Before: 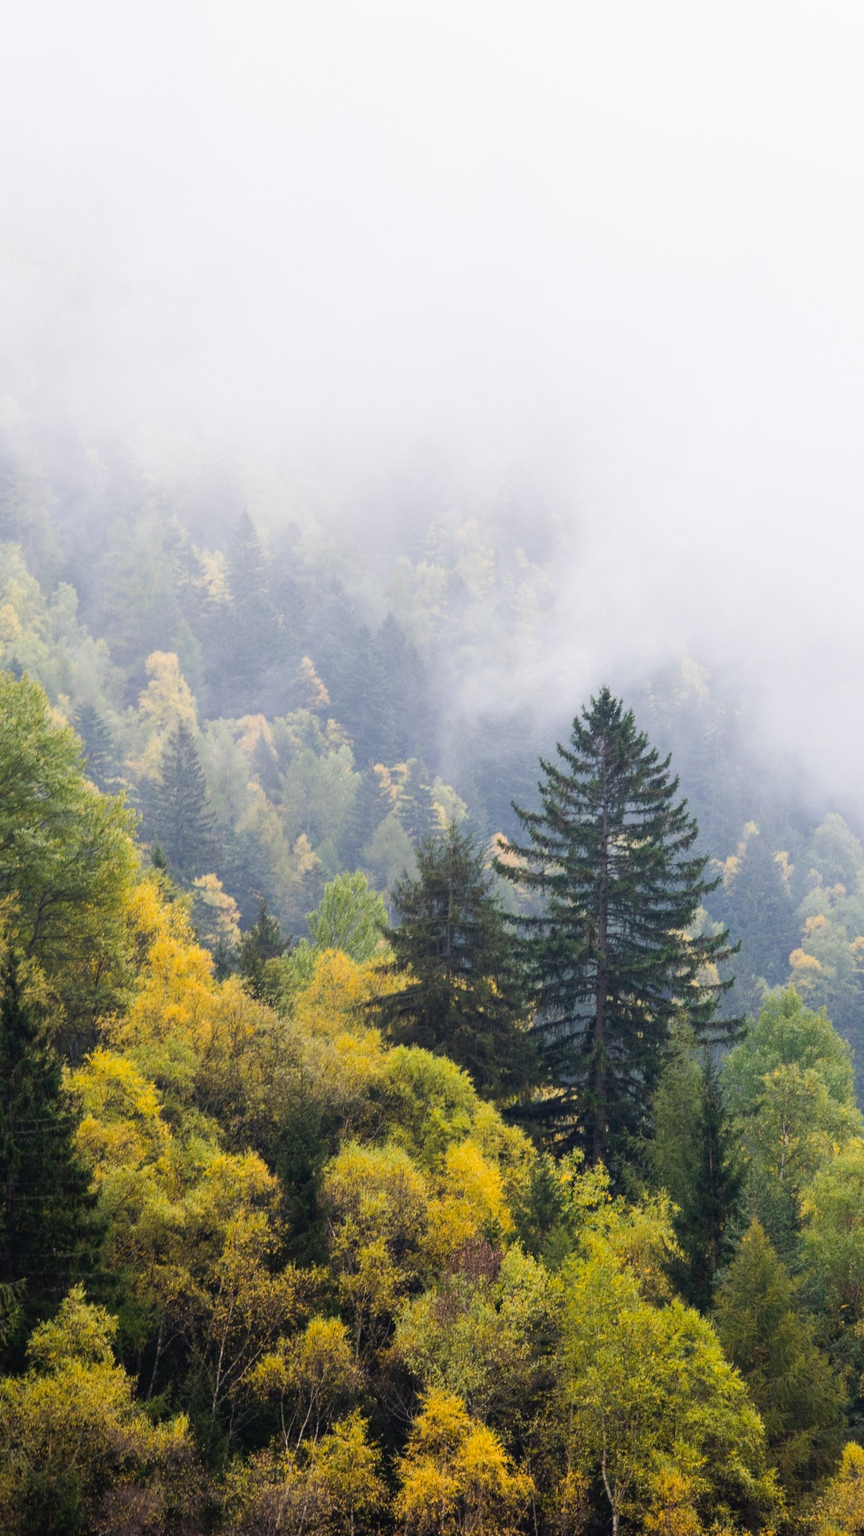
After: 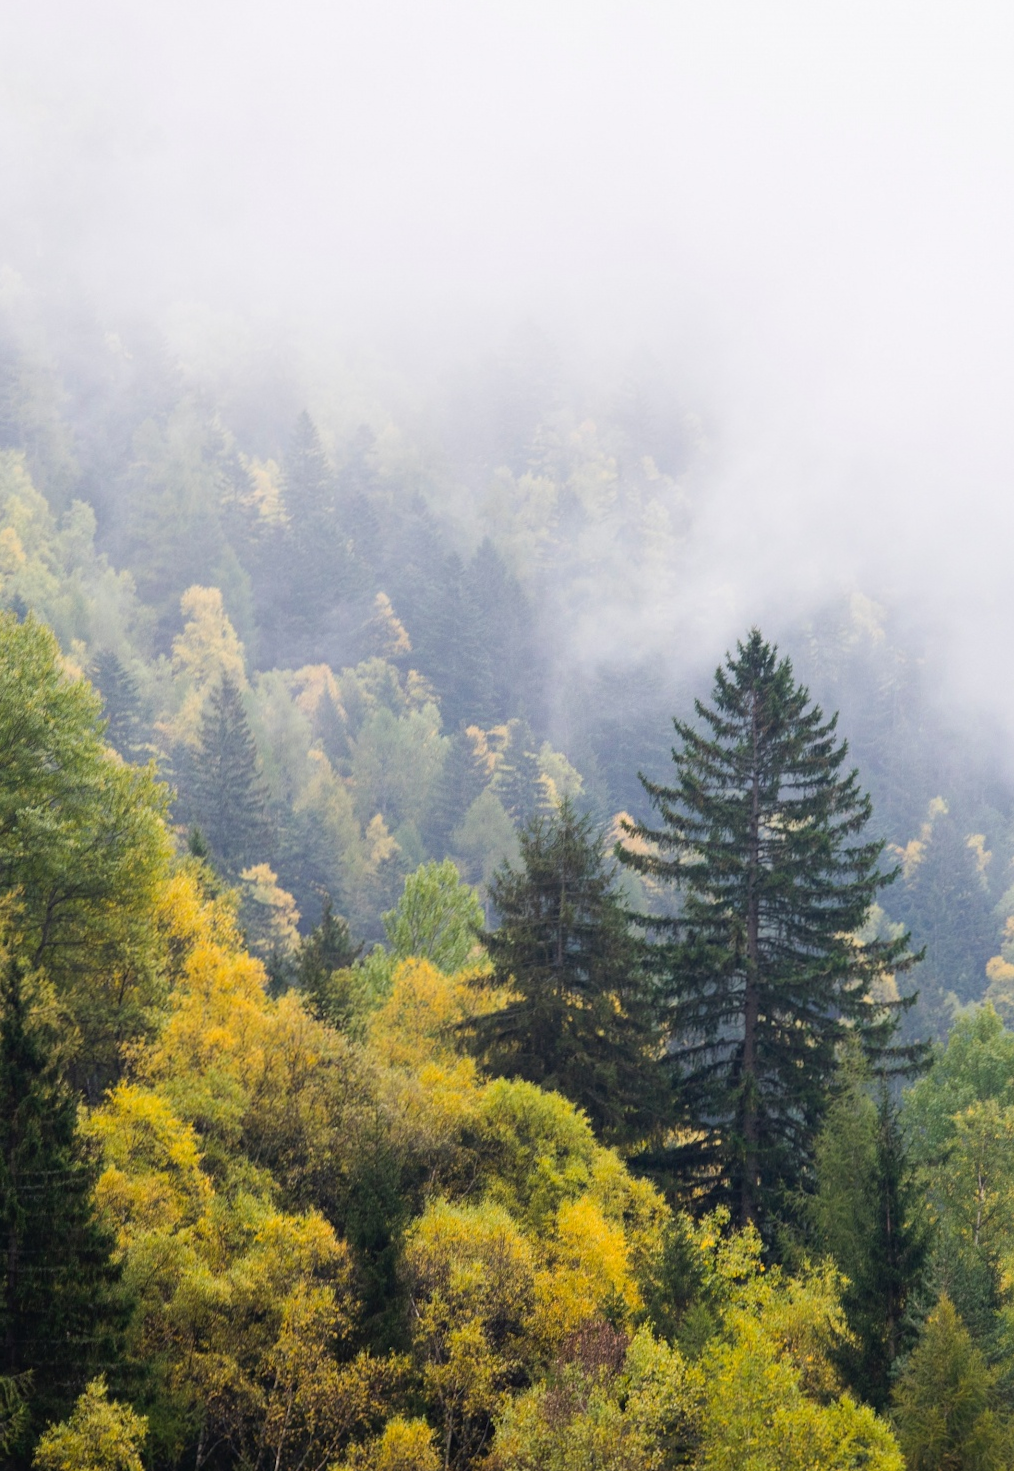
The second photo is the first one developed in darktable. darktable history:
crop and rotate: angle 0.106°, top 11.811%, right 5.767%, bottom 11.304%
contrast equalizer: y [[0.5 ×6], [0.5 ×6], [0.5, 0.5, 0.501, 0.545, 0.707, 0.863], [0 ×6], [0 ×6]]
